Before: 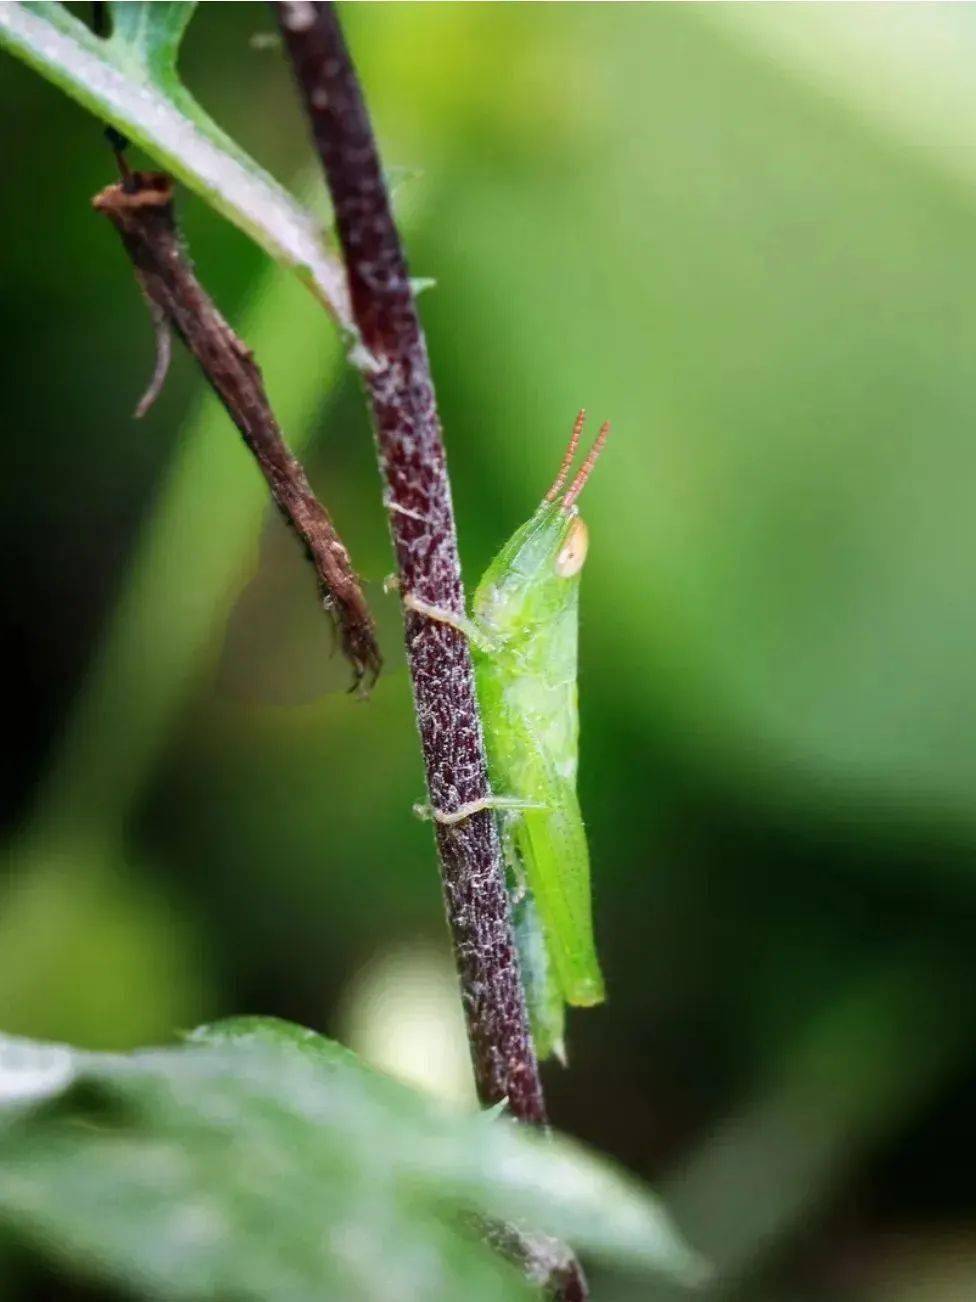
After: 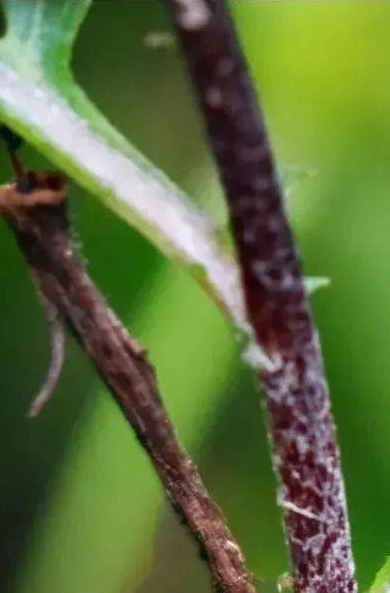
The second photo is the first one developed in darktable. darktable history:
crop and rotate: left 11.028%, top 0.106%, right 48.919%, bottom 54.329%
